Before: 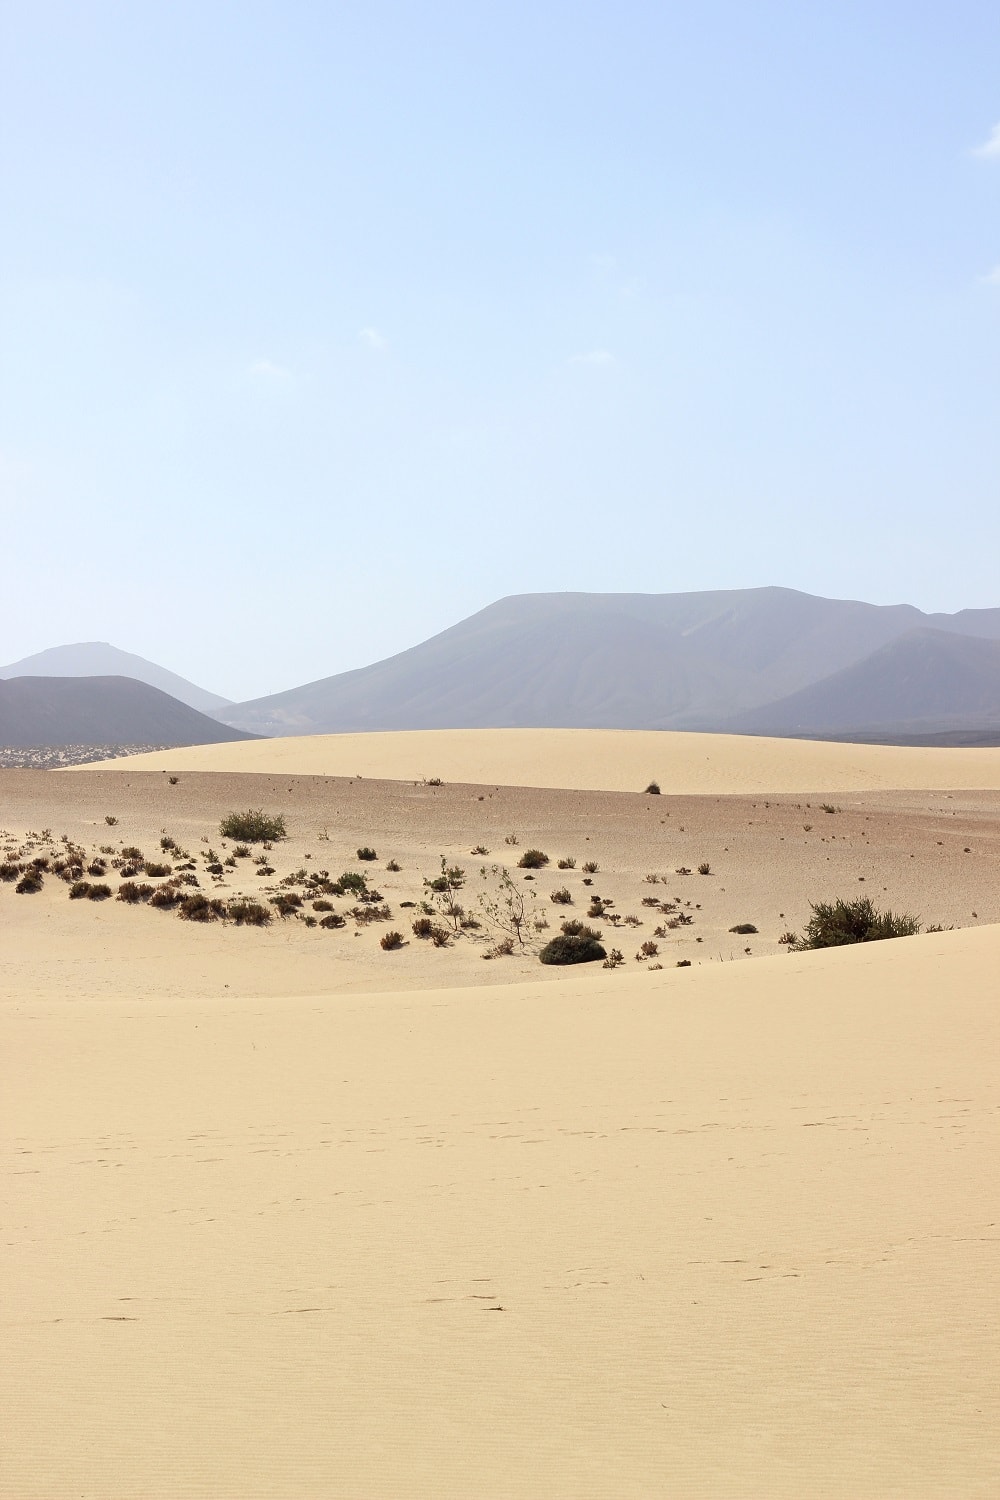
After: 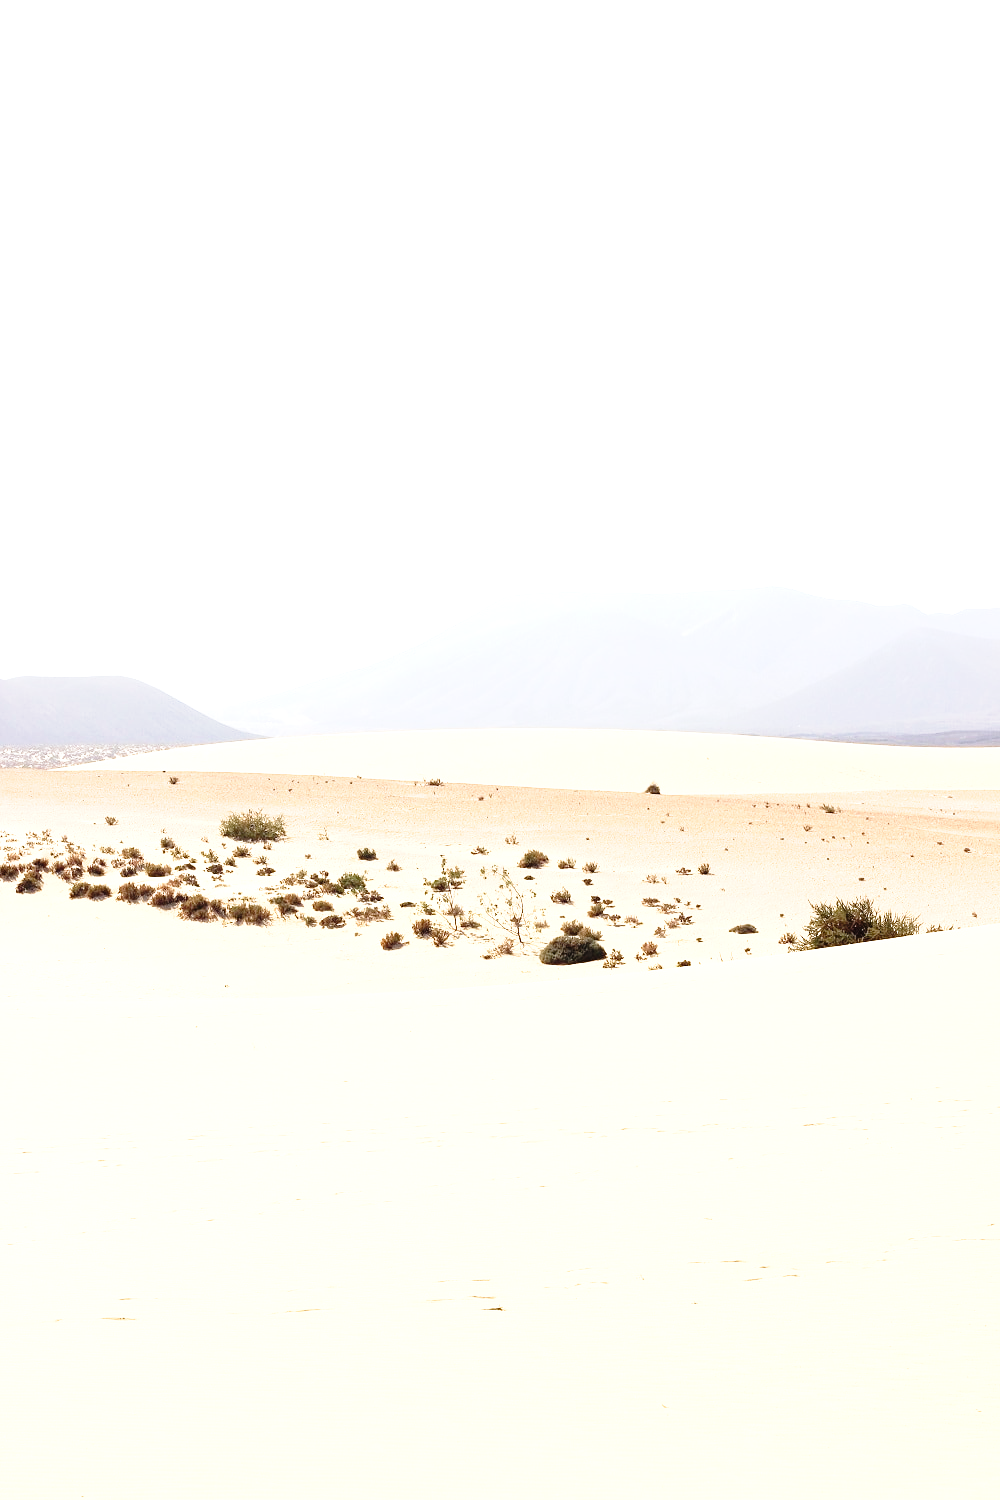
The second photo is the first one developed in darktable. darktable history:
exposure: black level correction 0, exposure 1.282 EV, compensate exposure bias true, compensate highlight preservation false
tone curve: curves: ch0 [(0, 0.013) (0.129, 0.1) (0.327, 0.382) (0.489, 0.573) (0.66, 0.748) (0.858, 0.926) (1, 0.977)]; ch1 [(0, 0) (0.353, 0.344) (0.45, 0.46) (0.498, 0.498) (0.521, 0.512) (0.563, 0.559) (0.592, 0.585) (0.647, 0.68) (1, 1)]; ch2 [(0, 0) (0.333, 0.346) (0.375, 0.375) (0.427, 0.44) (0.476, 0.492) (0.511, 0.508) (0.528, 0.533) (0.579, 0.61) (0.612, 0.644) (0.66, 0.715) (1, 1)], preserve colors none
